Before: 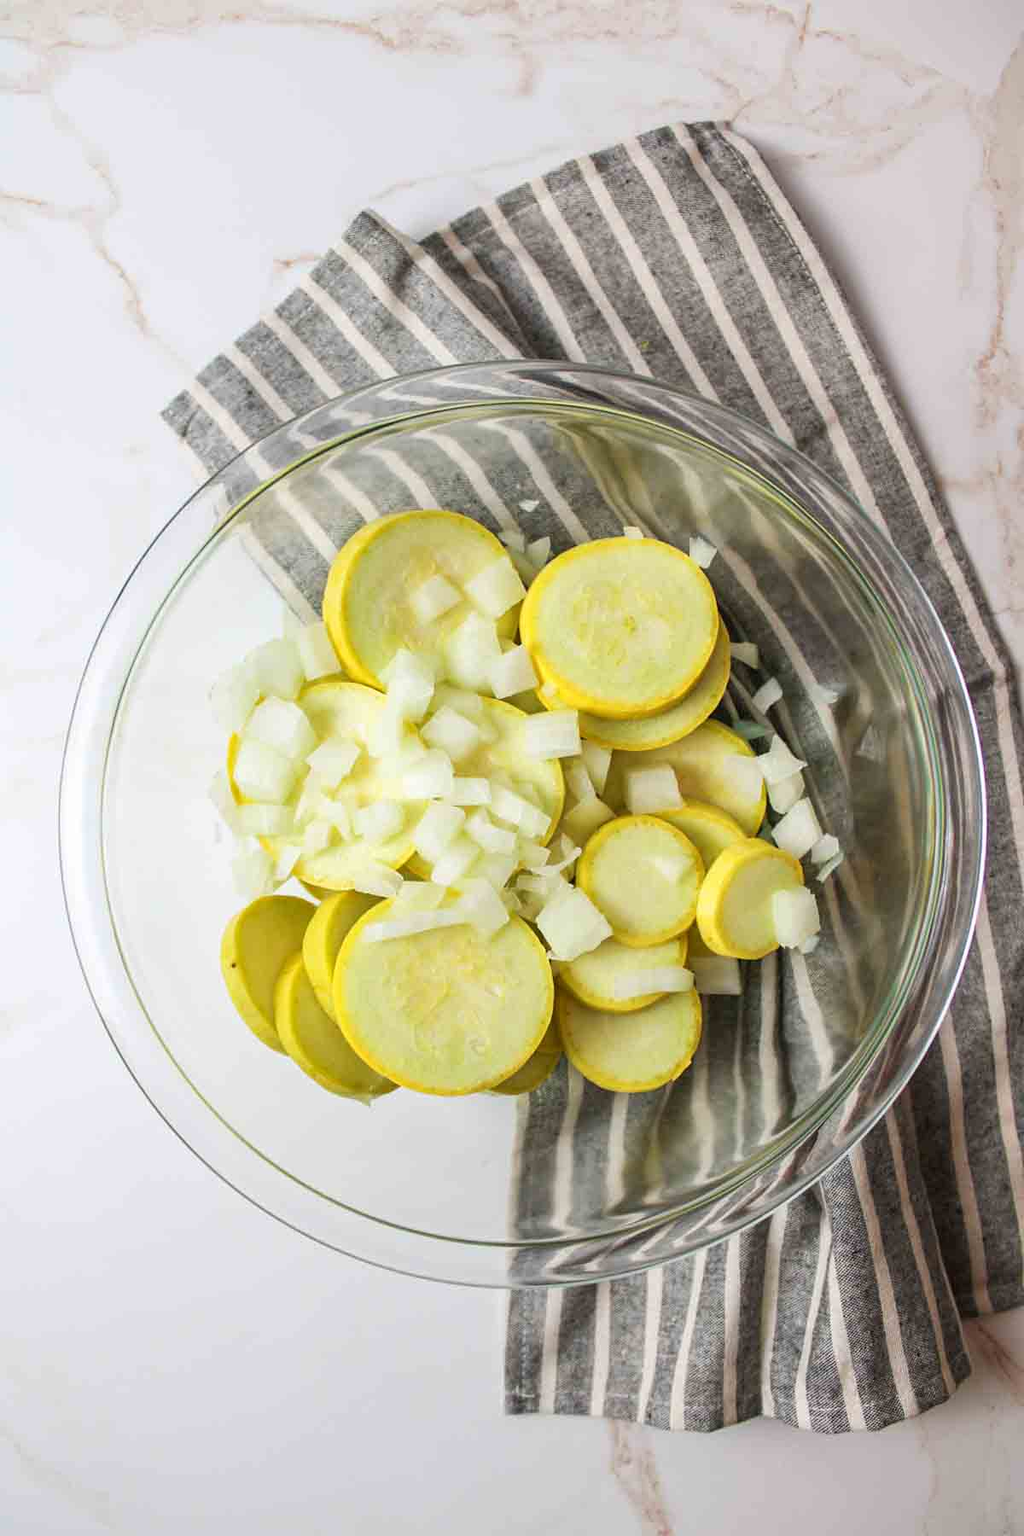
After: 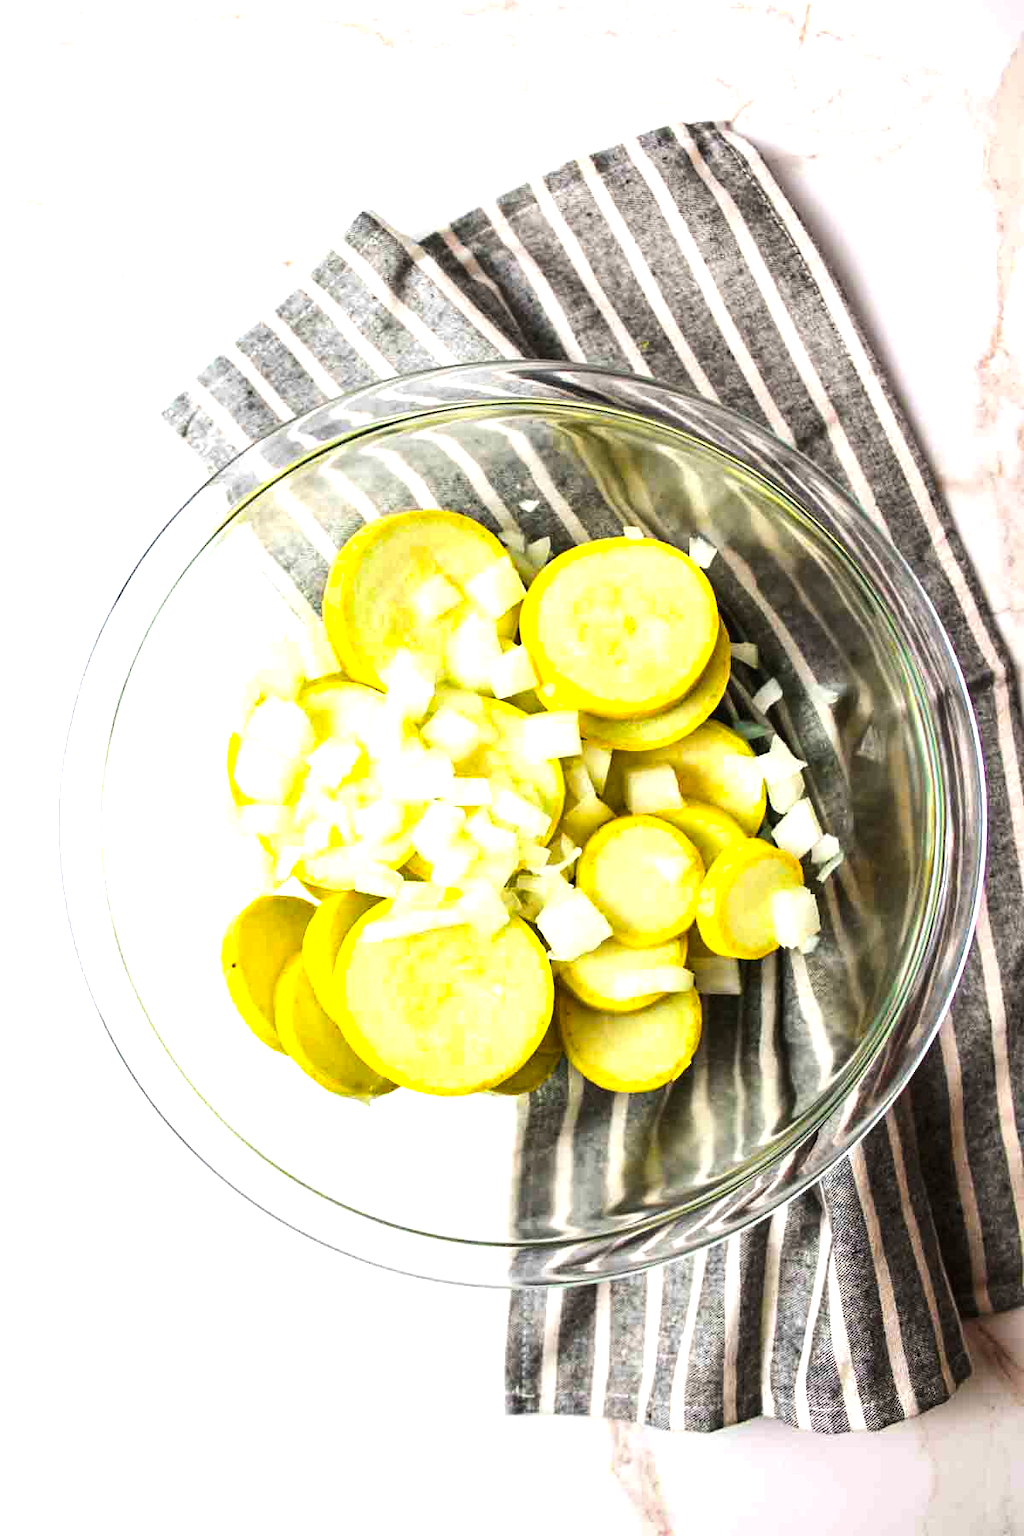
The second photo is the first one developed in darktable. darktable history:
color balance: output saturation 120%
tone equalizer: -8 EV -1.08 EV, -7 EV -1.01 EV, -6 EV -0.867 EV, -5 EV -0.578 EV, -3 EV 0.578 EV, -2 EV 0.867 EV, -1 EV 1.01 EV, +0 EV 1.08 EV, edges refinement/feathering 500, mask exposure compensation -1.57 EV, preserve details no
